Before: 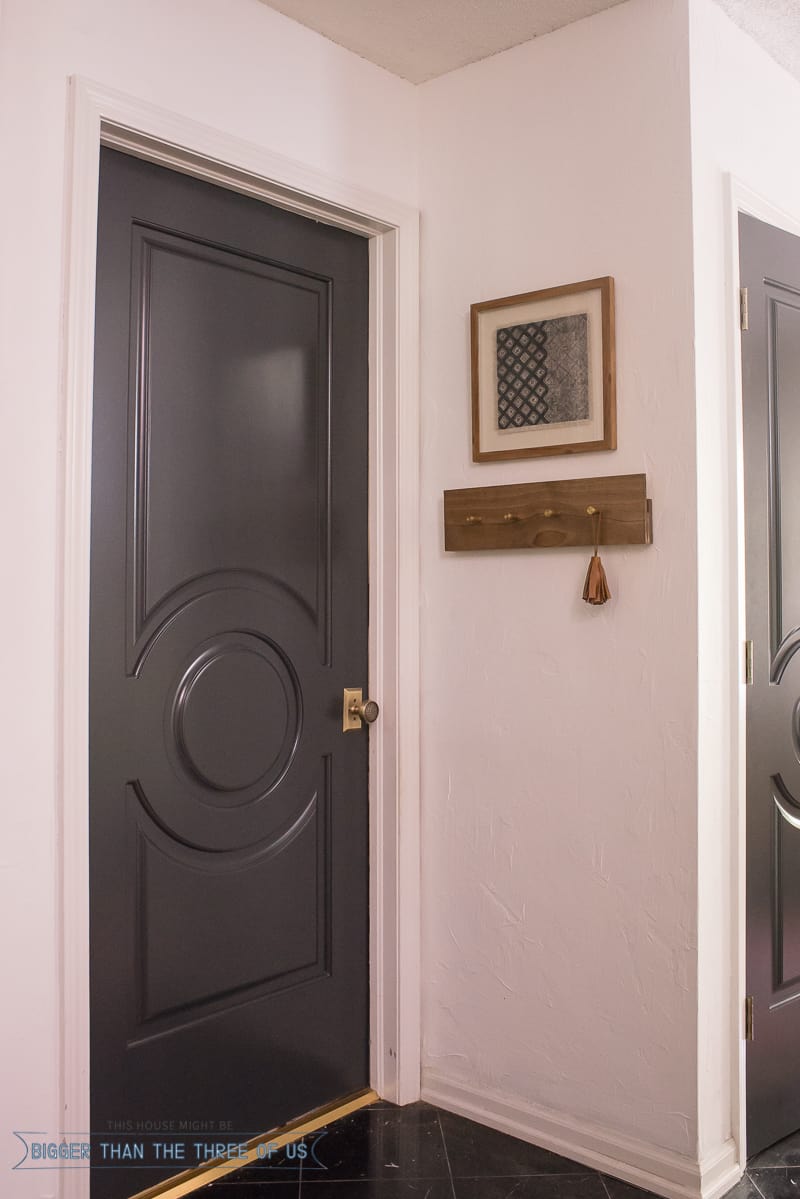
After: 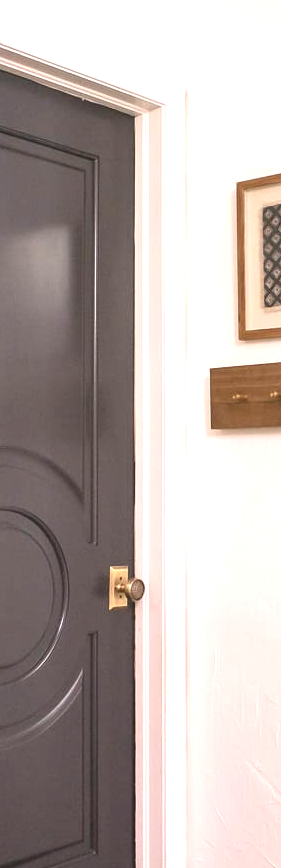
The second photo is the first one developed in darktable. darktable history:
crop and rotate: left 29.476%, top 10.214%, right 35.32%, bottom 17.333%
exposure: black level correction 0, exposure 1.198 EV, compensate exposure bias true, compensate highlight preservation false
